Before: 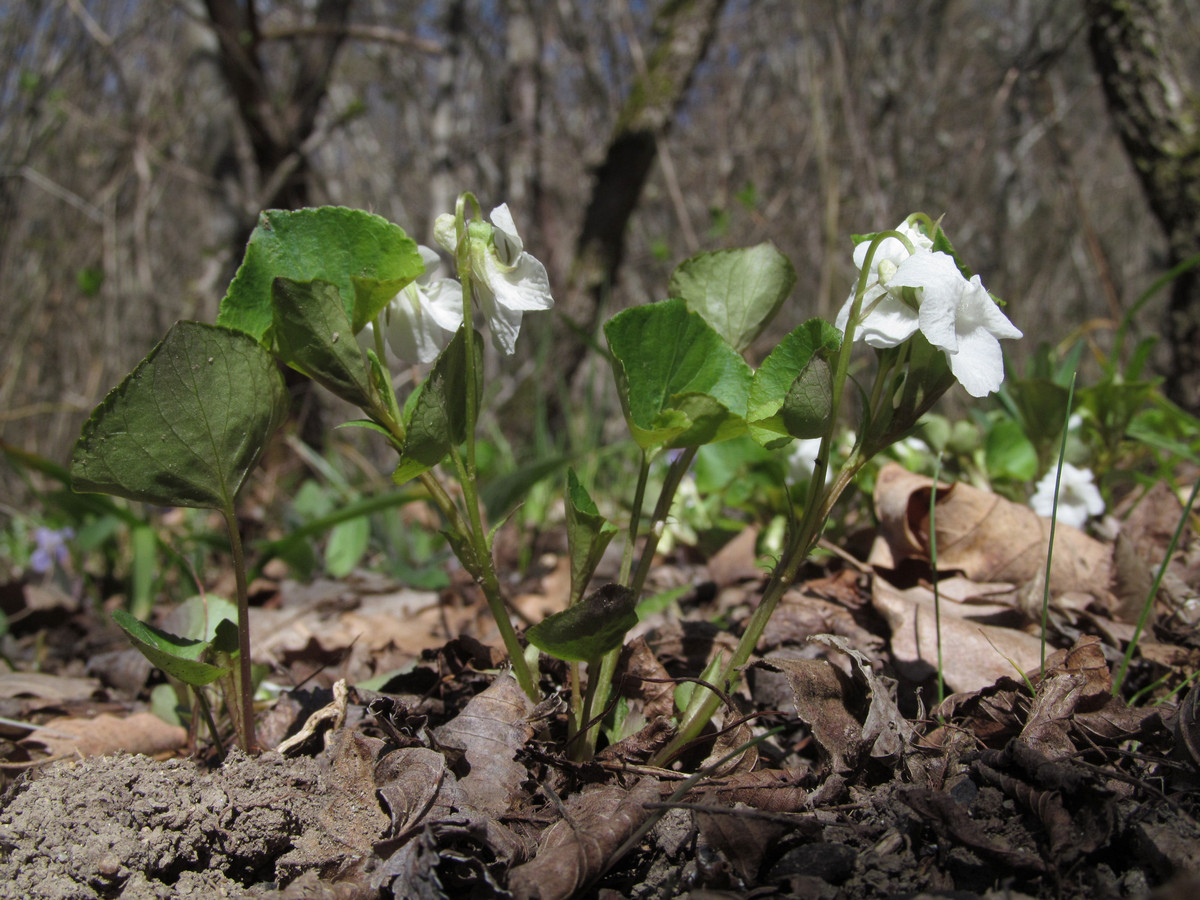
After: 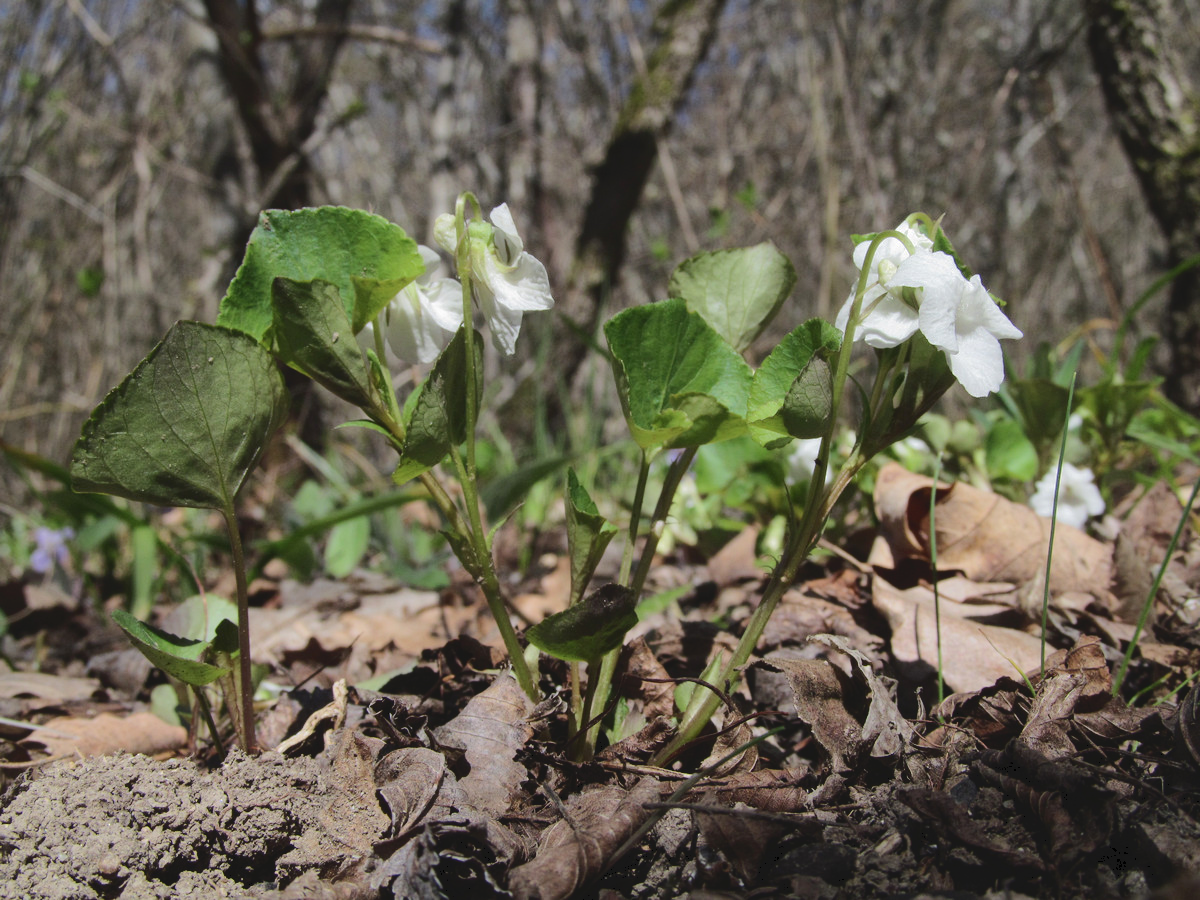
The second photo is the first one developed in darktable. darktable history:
tone curve: curves: ch0 [(0, 0) (0.003, 0.077) (0.011, 0.08) (0.025, 0.083) (0.044, 0.095) (0.069, 0.106) (0.1, 0.12) (0.136, 0.144) (0.177, 0.185) (0.224, 0.231) (0.277, 0.297) (0.335, 0.382) (0.399, 0.471) (0.468, 0.553) (0.543, 0.623) (0.623, 0.689) (0.709, 0.75) (0.801, 0.81) (0.898, 0.873) (1, 1)], color space Lab, independent channels, preserve colors none
